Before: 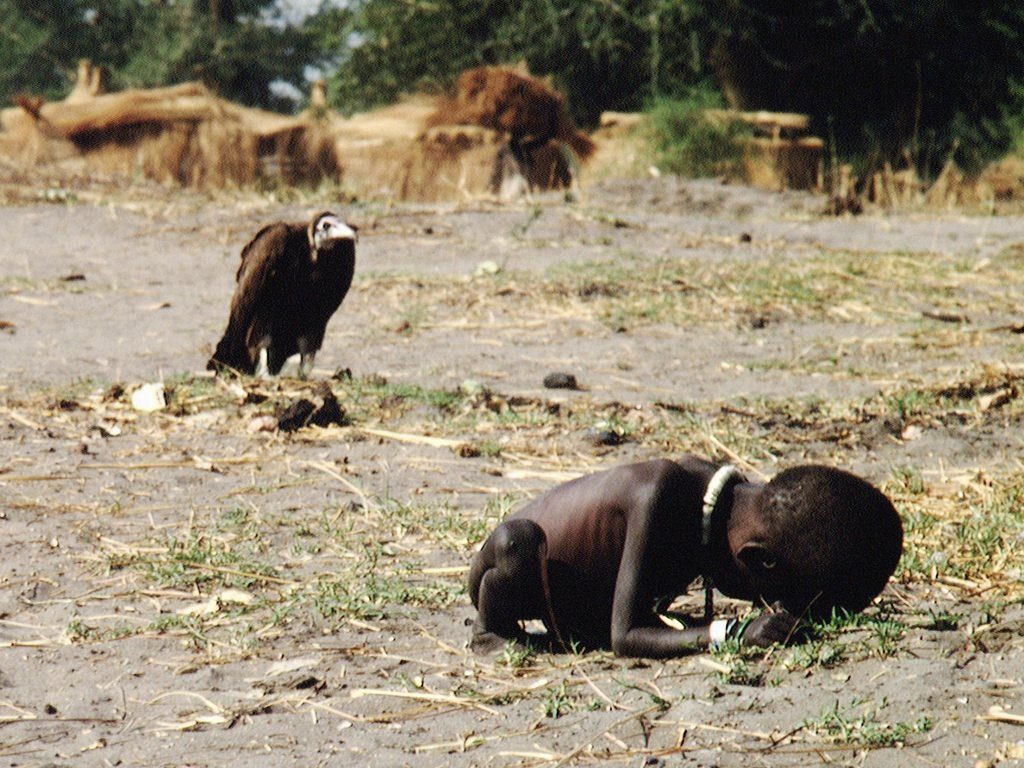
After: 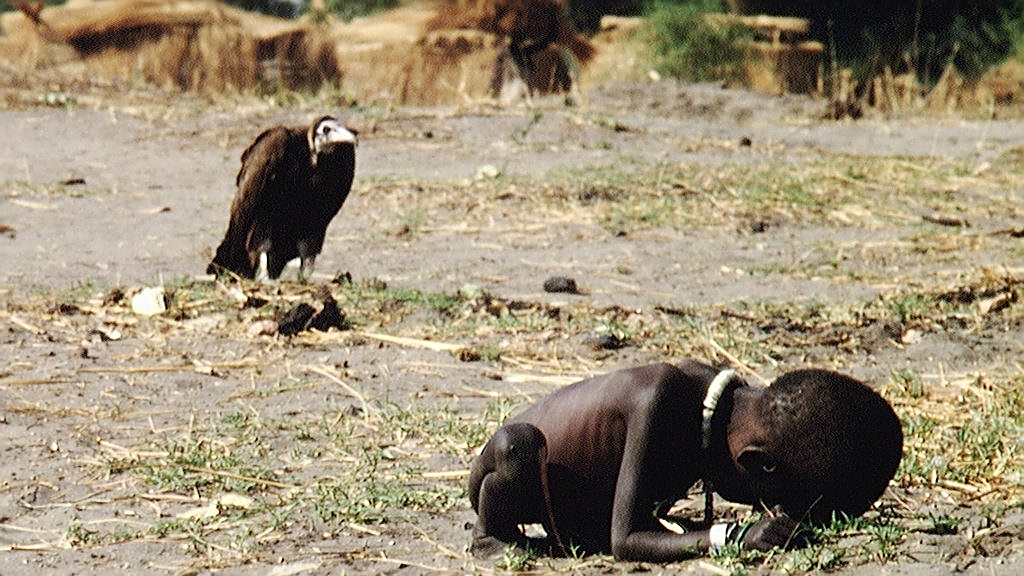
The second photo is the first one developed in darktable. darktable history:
crop and rotate: top 12.5%, bottom 12.5%
sharpen: on, module defaults
